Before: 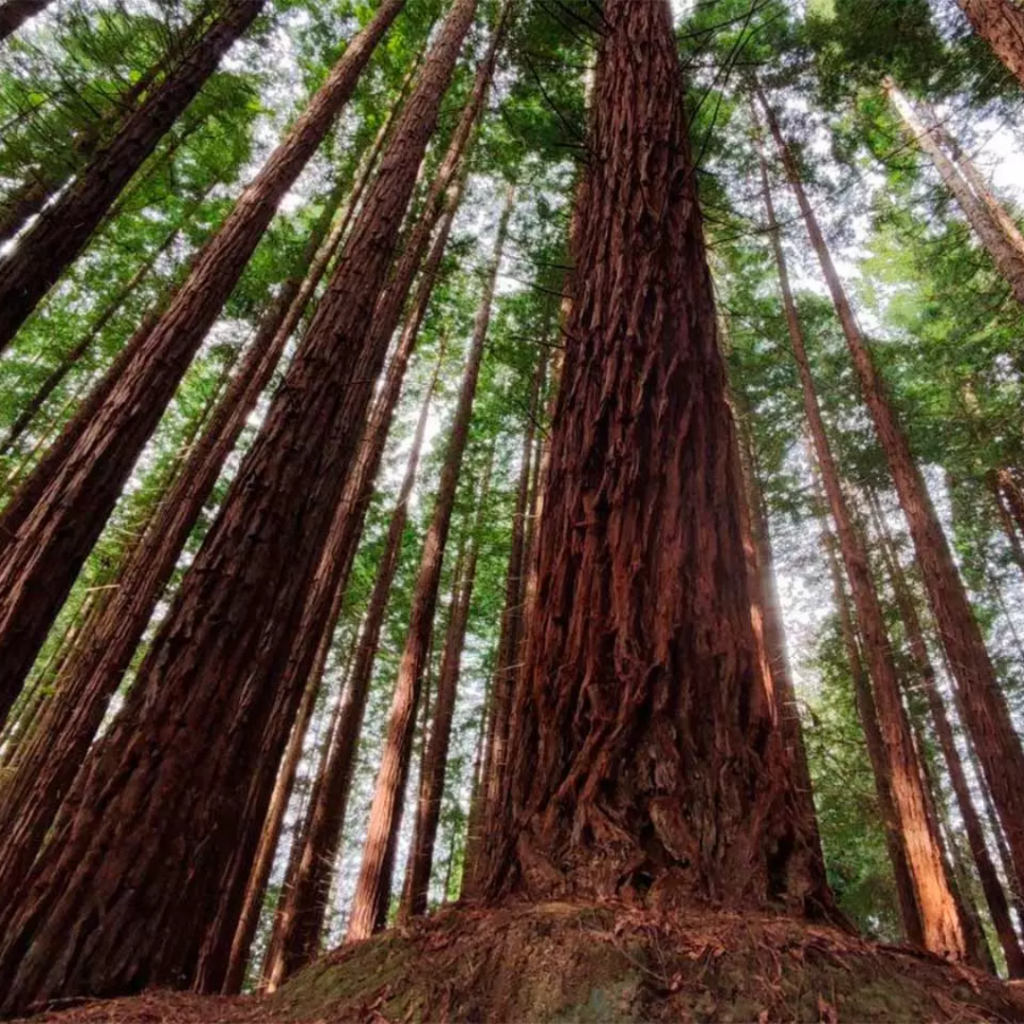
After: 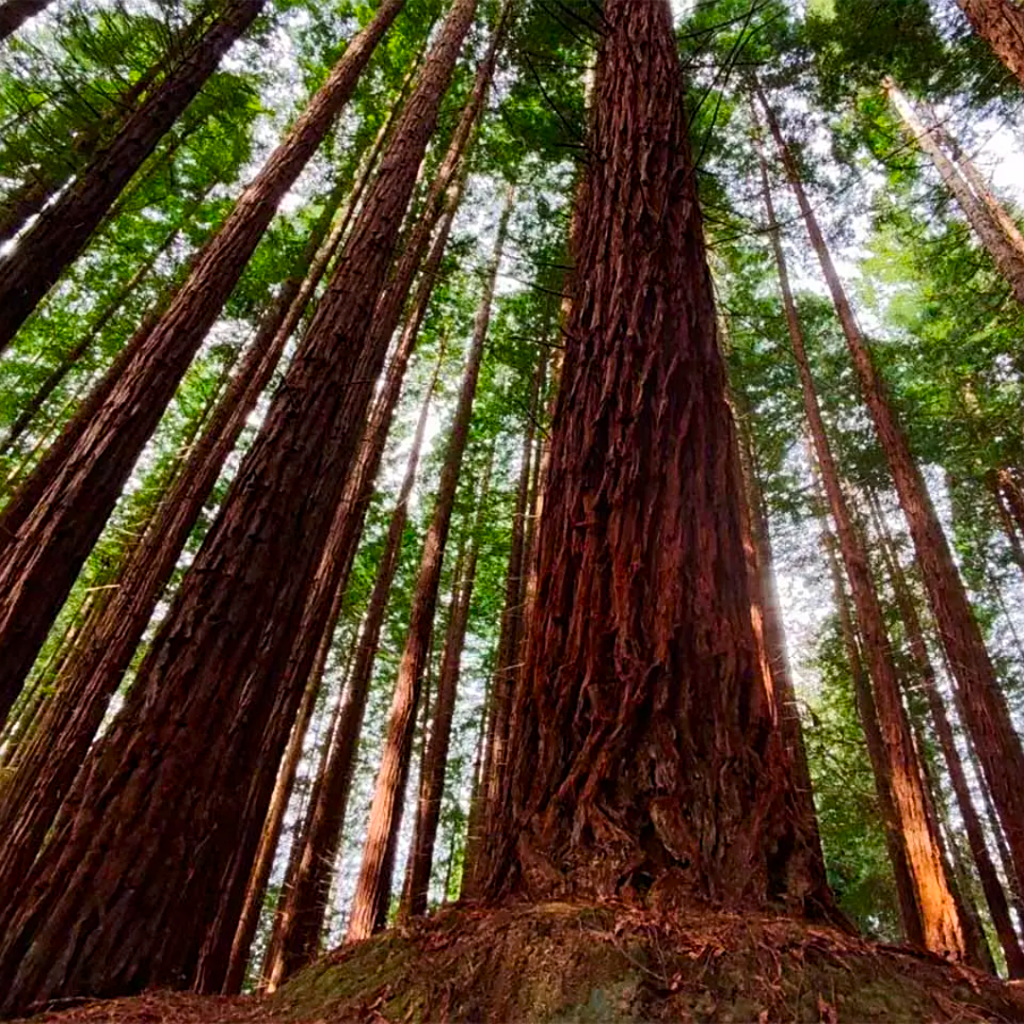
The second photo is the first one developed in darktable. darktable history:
color balance rgb: perceptual saturation grading › global saturation 30.376%
contrast brightness saturation: contrast 0.136
sharpen: on, module defaults
